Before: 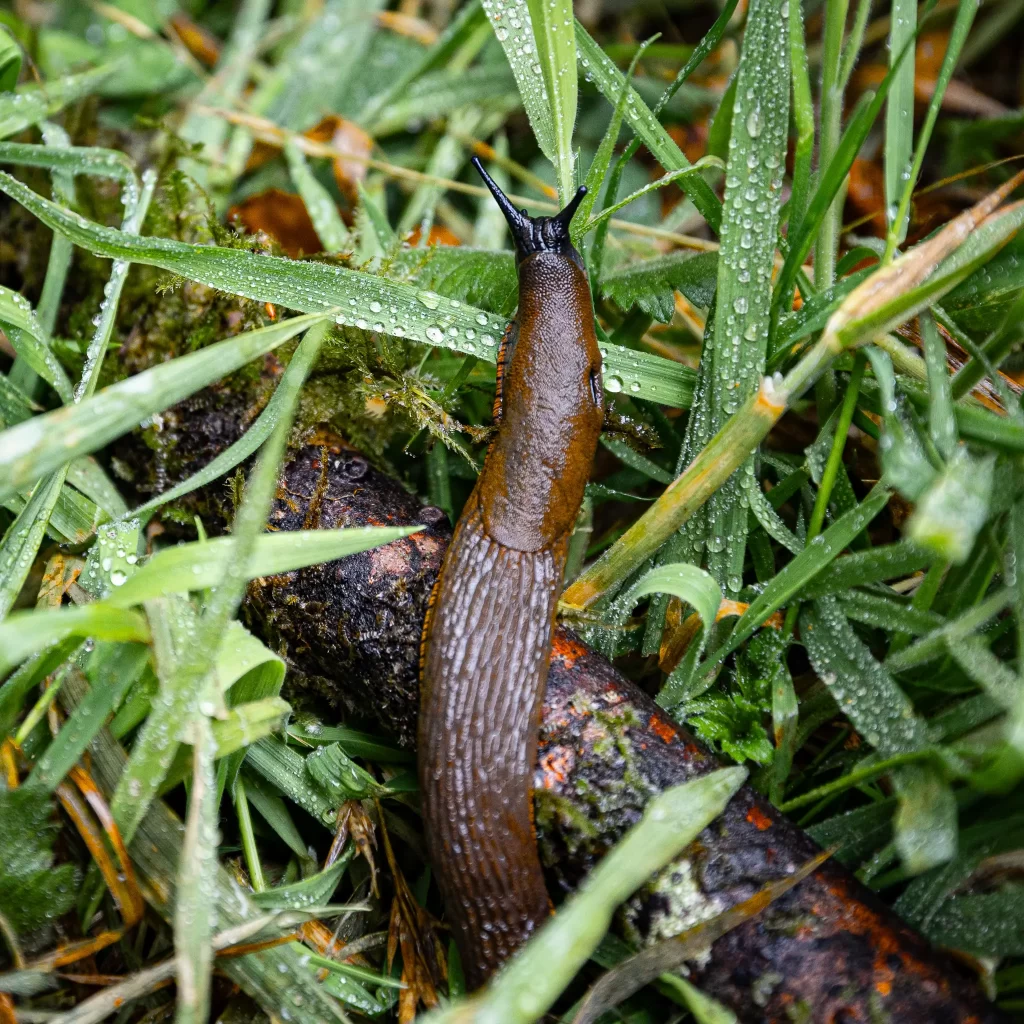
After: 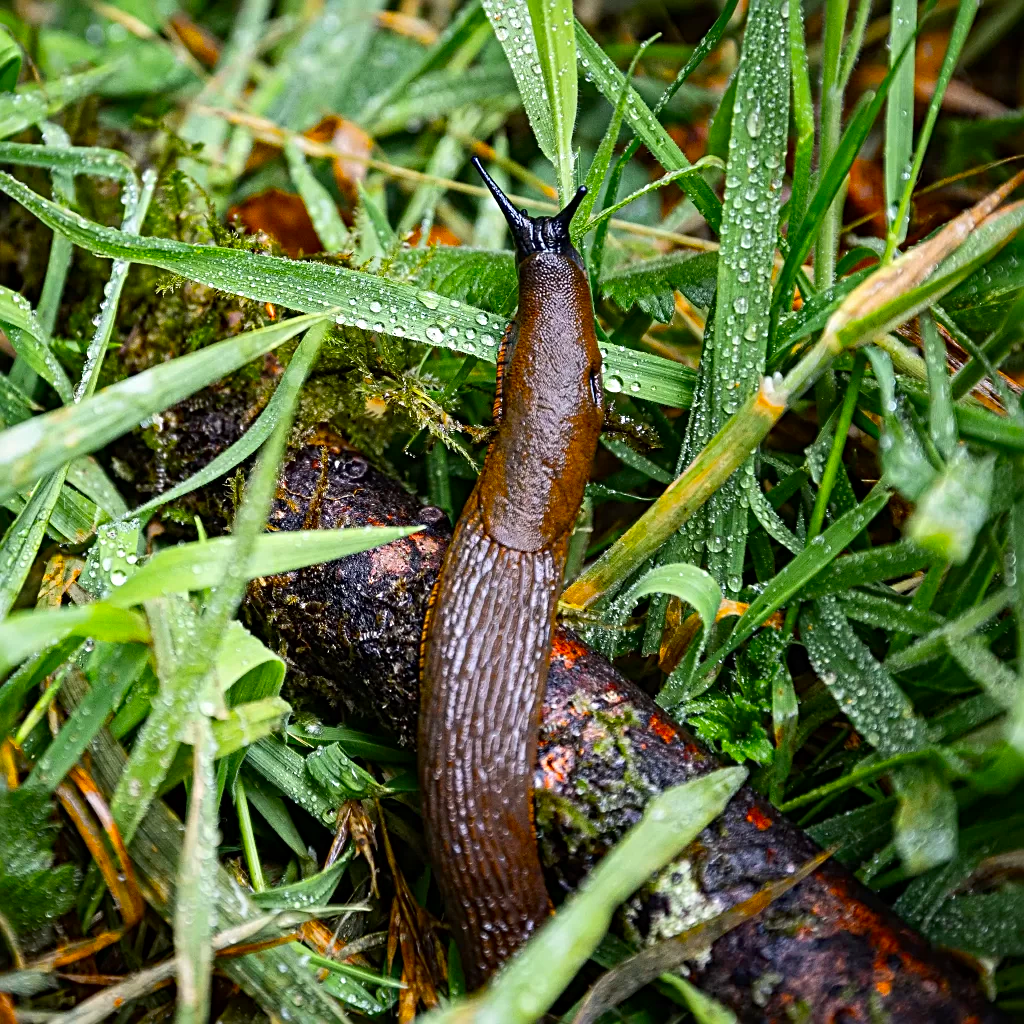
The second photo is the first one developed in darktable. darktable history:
sharpen: radius 3.078
exposure: compensate exposure bias true, compensate highlight preservation false
contrast brightness saturation: contrast 0.091, saturation 0.279
